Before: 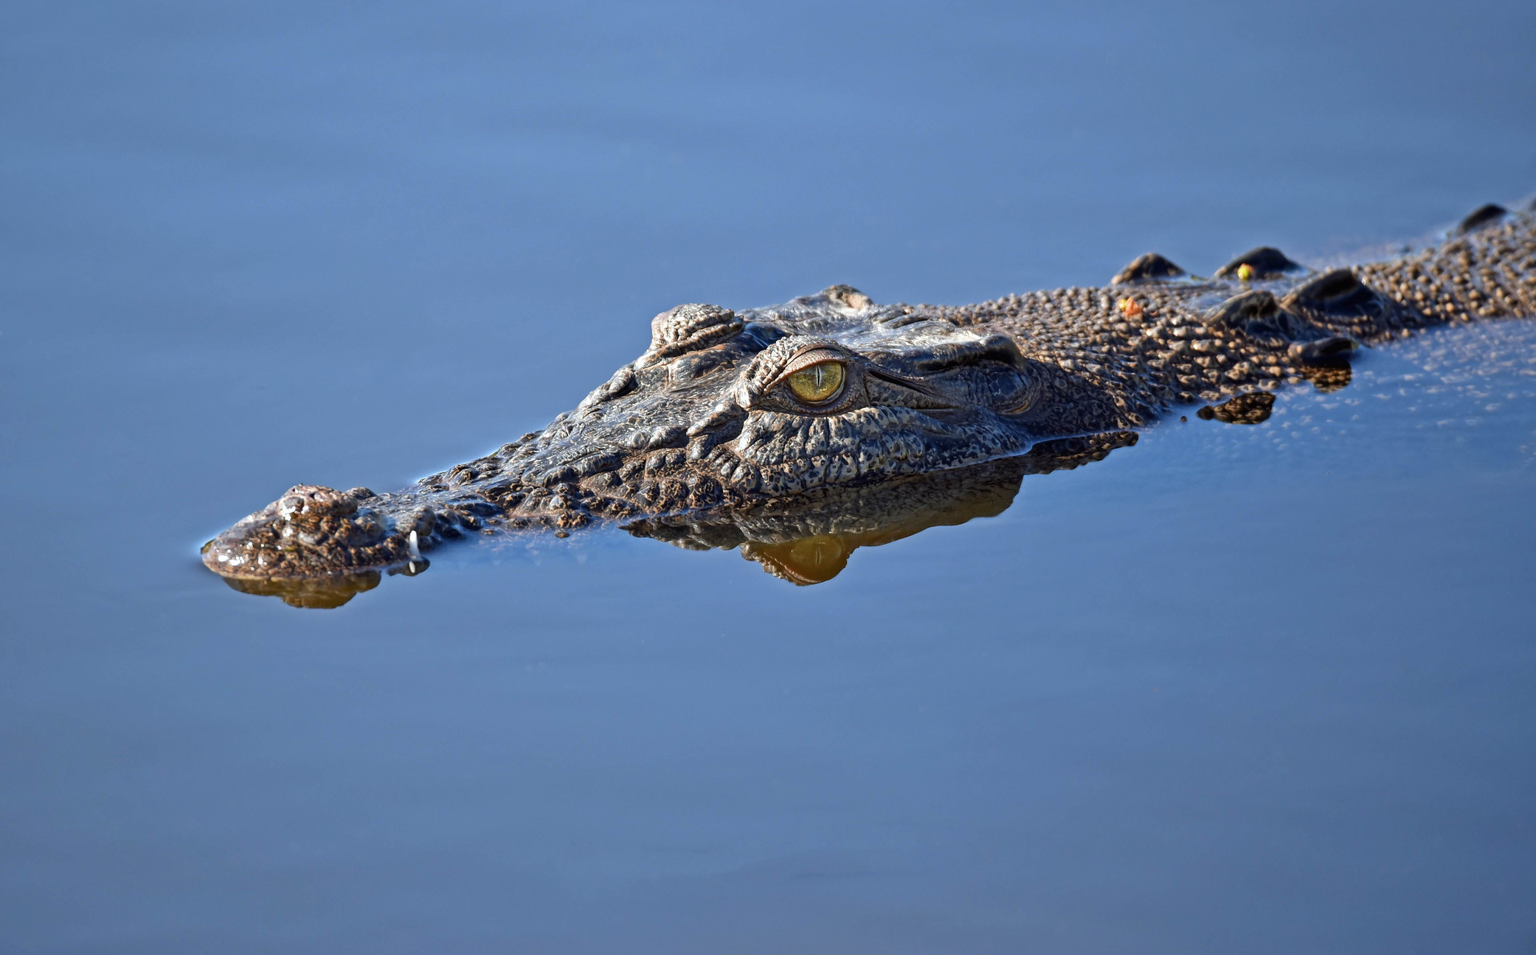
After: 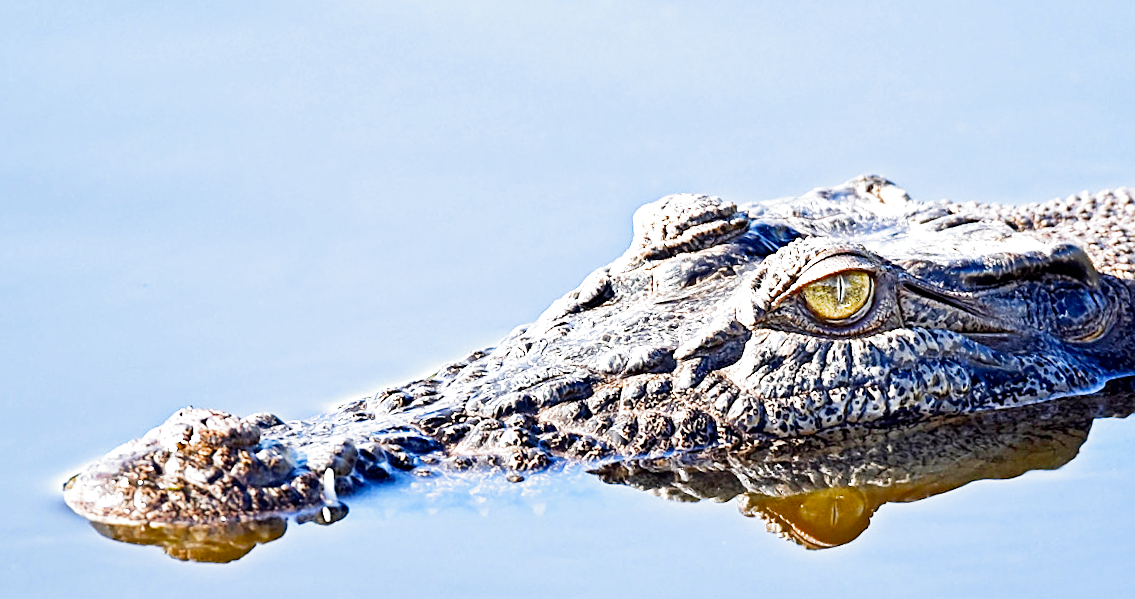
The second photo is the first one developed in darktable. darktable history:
crop and rotate: angle -4.99°, left 2.122%, top 6.945%, right 27.566%, bottom 30.519%
color balance rgb: perceptual saturation grading › global saturation 8.89%, saturation formula JzAzBz (2021)
filmic rgb: middle gray luminance 9.23%, black relative exposure -10.55 EV, white relative exposure 3.45 EV, threshold 6 EV, target black luminance 0%, hardness 5.98, latitude 59.69%, contrast 1.087, highlights saturation mix 5%, shadows ↔ highlights balance 29.23%, add noise in highlights 0, preserve chrominance no, color science v3 (2019), use custom middle-gray values true, iterations of high-quality reconstruction 0, contrast in highlights soft, enable highlight reconstruction true
rotate and perspective: rotation -3.52°, crop left 0.036, crop right 0.964, crop top 0.081, crop bottom 0.919
exposure: black level correction 0, exposure 0.7 EV, compensate exposure bias true, compensate highlight preservation false
tone equalizer: -8 EV -0.417 EV, -7 EV -0.389 EV, -6 EV -0.333 EV, -5 EV -0.222 EV, -3 EV 0.222 EV, -2 EV 0.333 EV, -1 EV 0.389 EV, +0 EV 0.417 EV, edges refinement/feathering 500, mask exposure compensation -1.57 EV, preserve details no
sharpen: on, module defaults
white balance: red 1.009, blue 1.027
